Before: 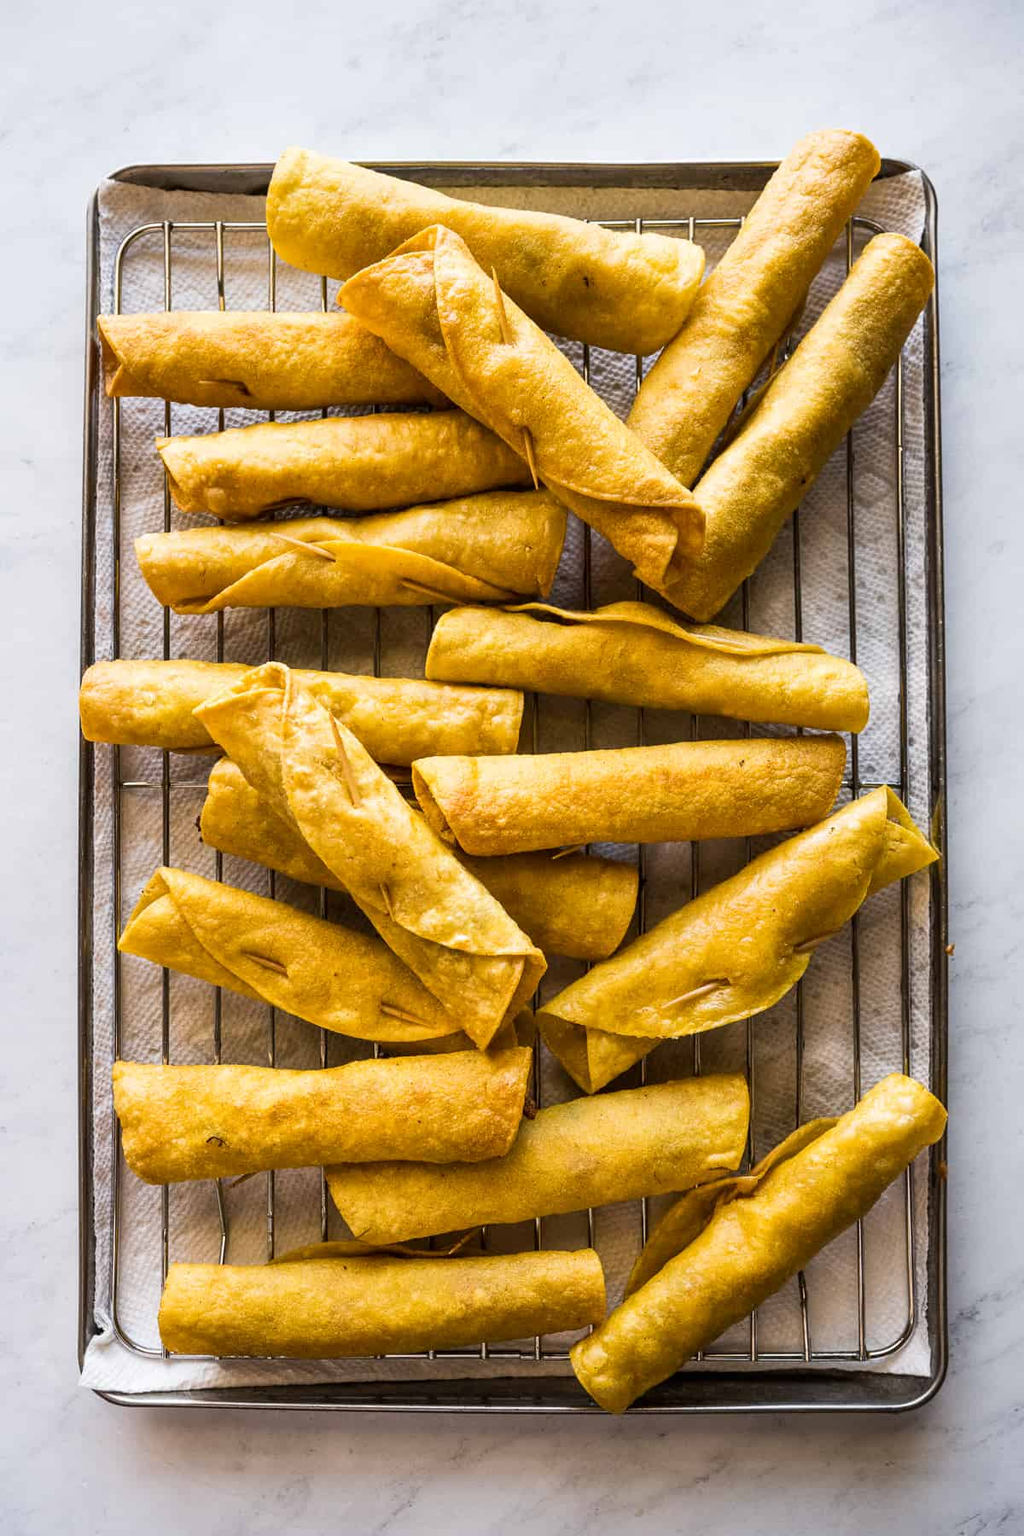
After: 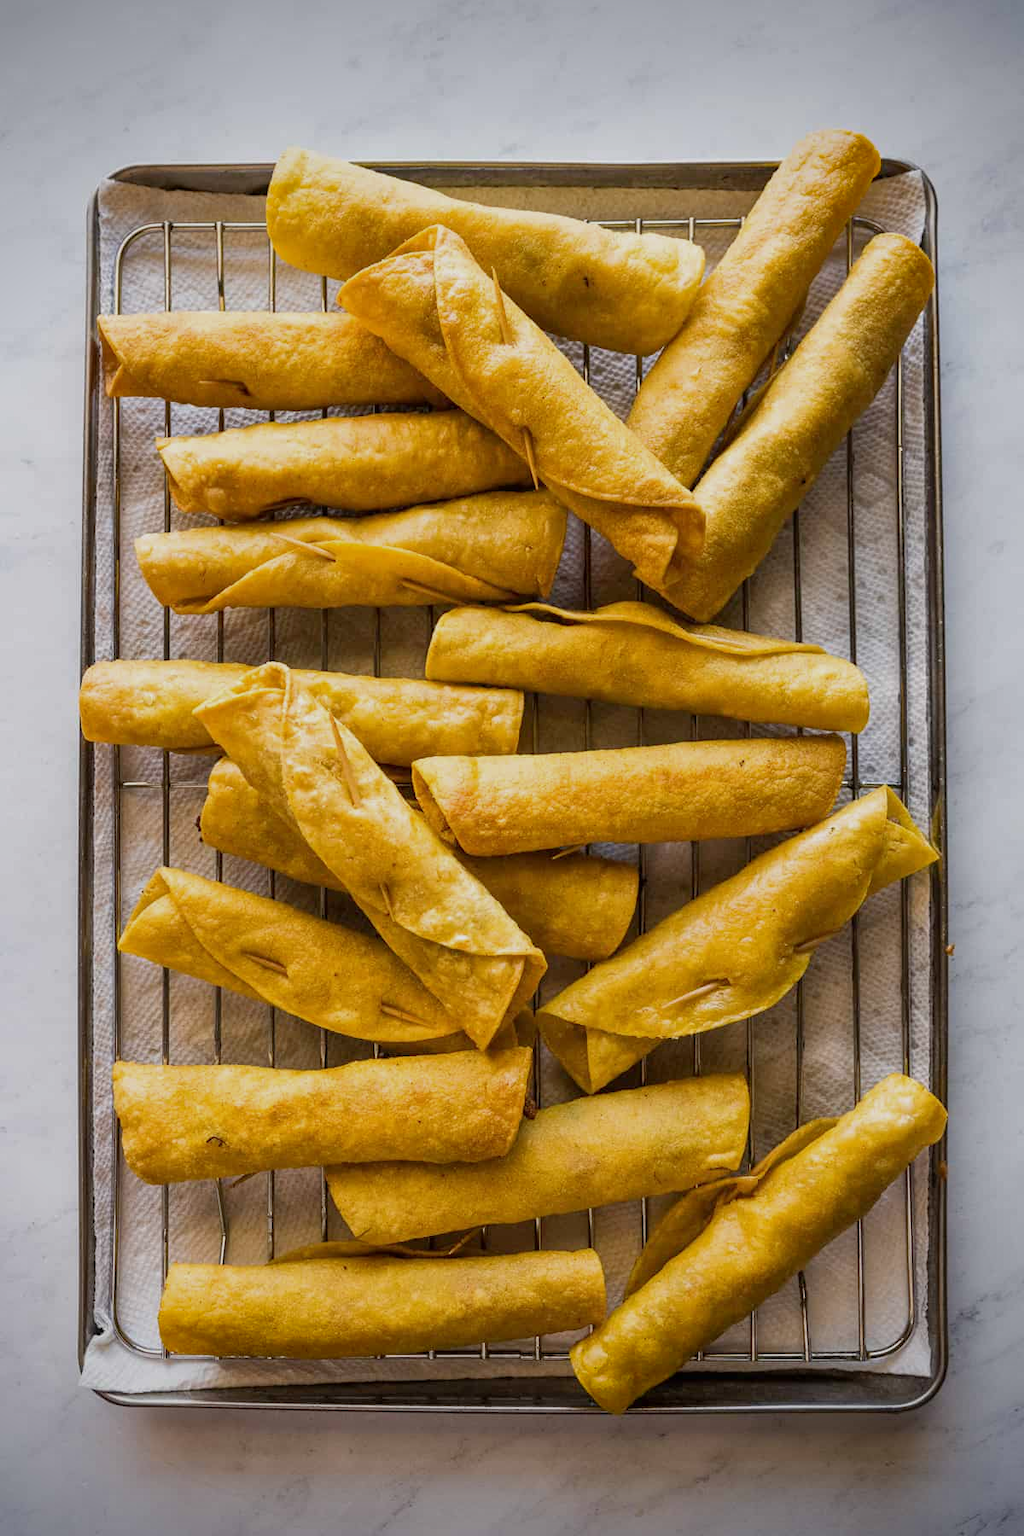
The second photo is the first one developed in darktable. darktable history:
vignetting: fall-off start 88.53%, fall-off radius 44.2%, saturation 0.376, width/height ratio 1.161
white balance: emerald 1
tone equalizer: -8 EV 0.25 EV, -7 EV 0.417 EV, -6 EV 0.417 EV, -5 EV 0.25 EV, -3 EV -0.25 EV, -2 EV -0.417 EV, -1 EV -0.417 EV, +0 EV -0.25 EV, edges refinement/feathering 500, mask exposure compensation -1.57 EV, preserve details guided filter
